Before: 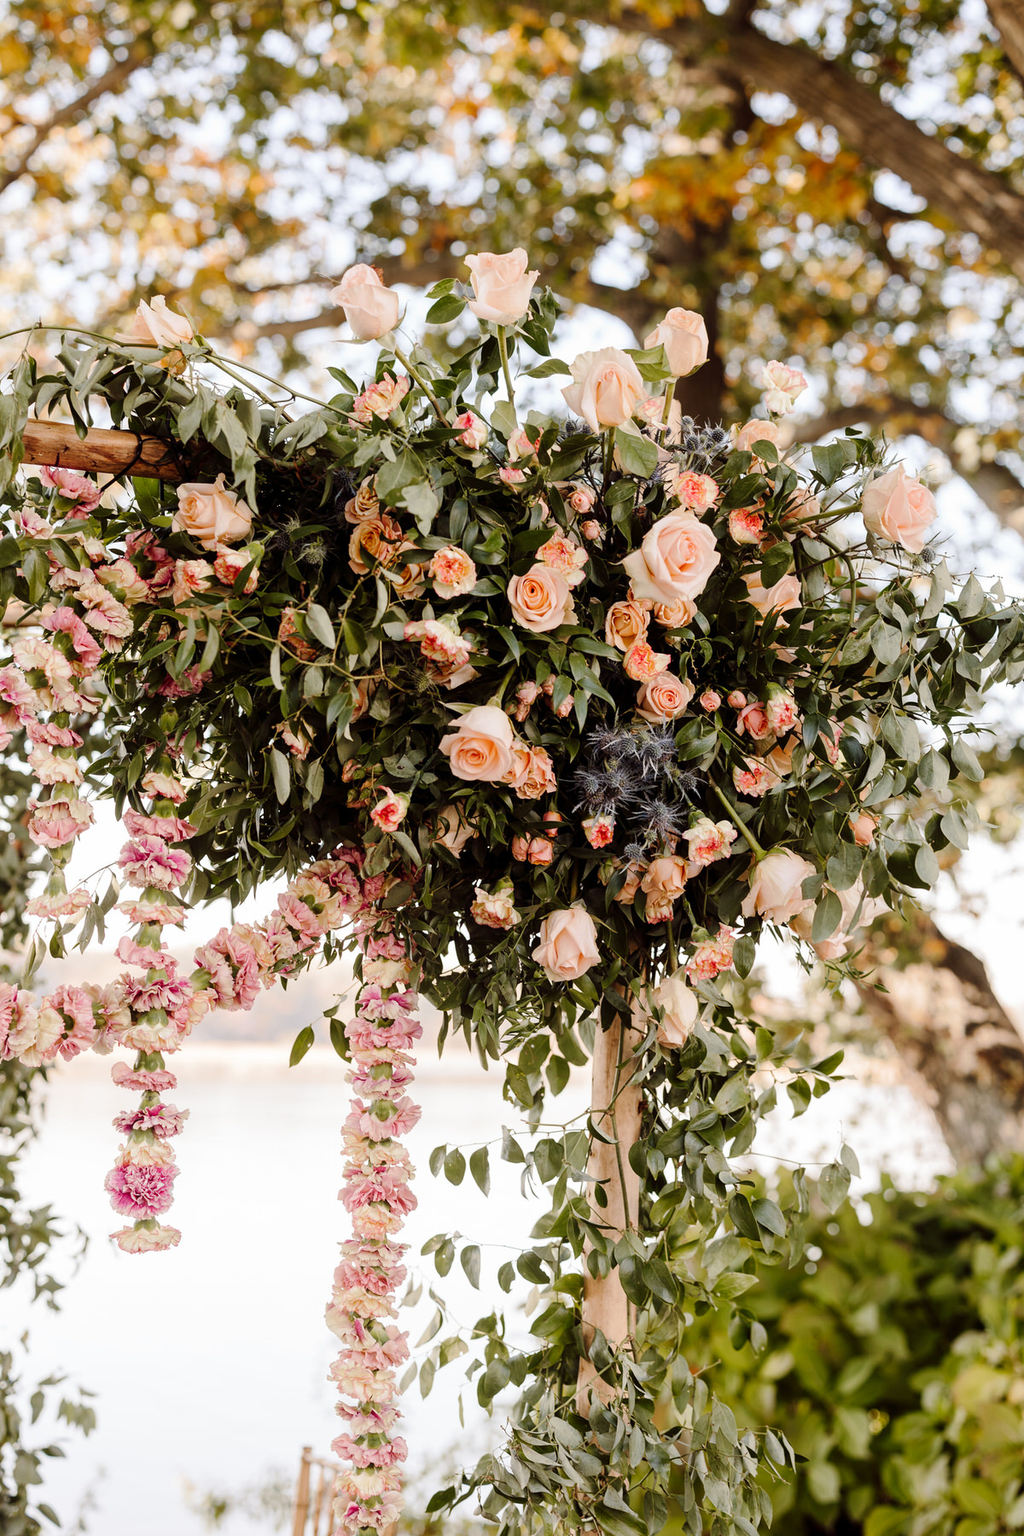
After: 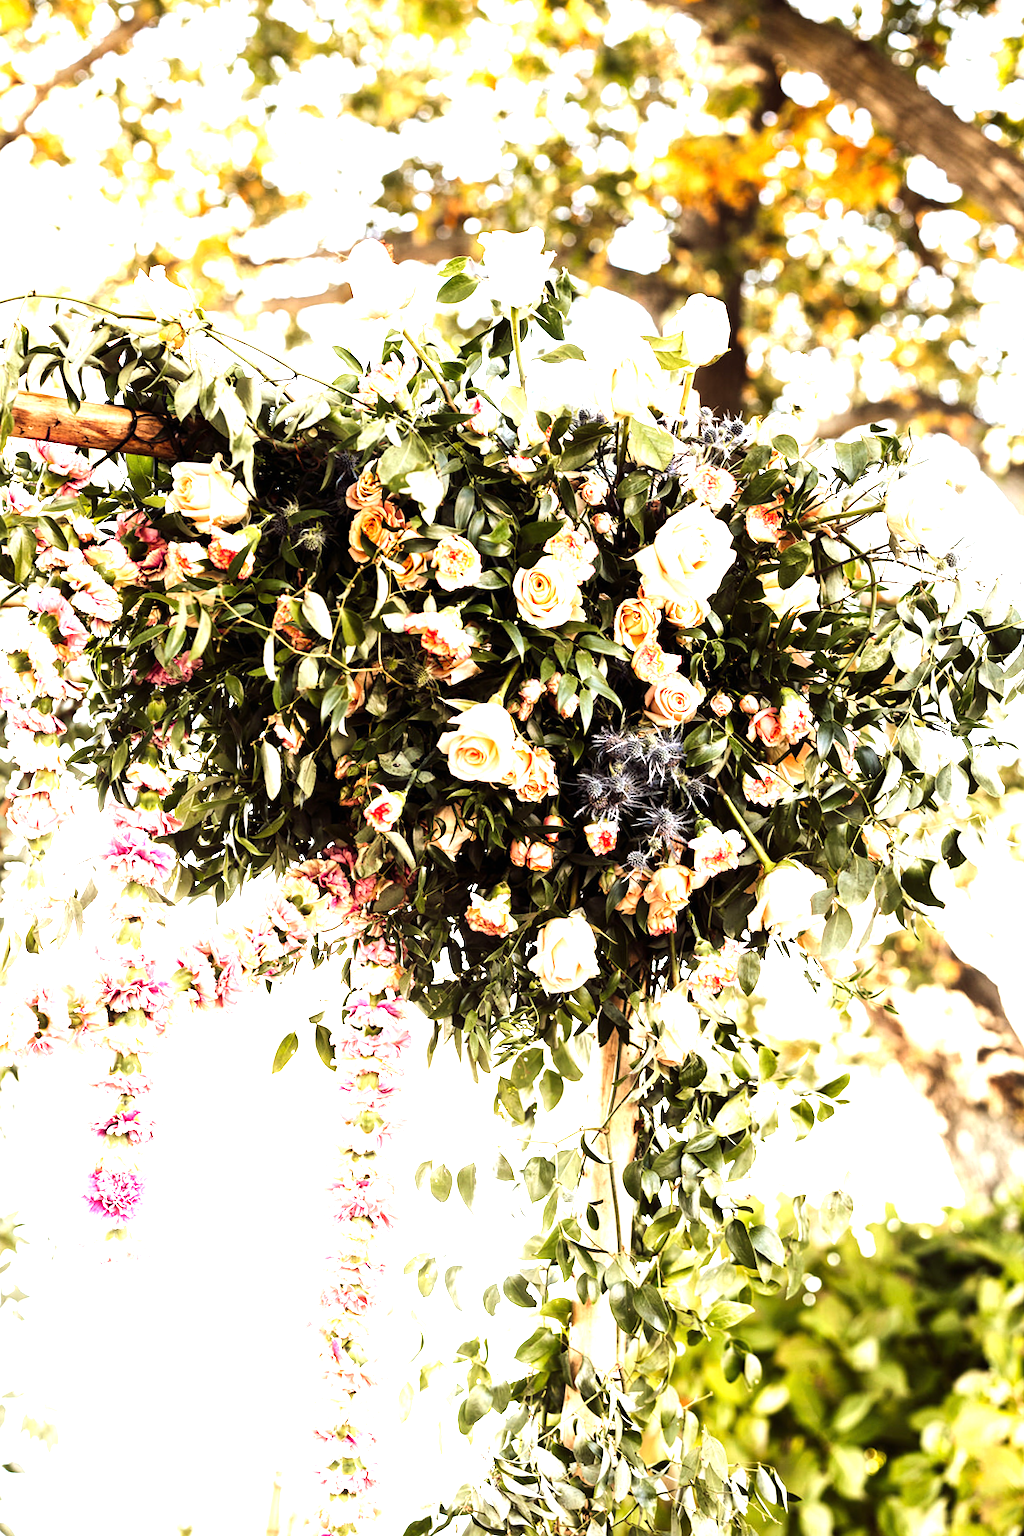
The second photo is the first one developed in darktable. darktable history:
exposure: black level correction 0, exposure 1.102 EV, compensate highlight preservation false
crop and rotate: angle -1.64°
tone equalizer: -8 EV -0.787 EV, -7 EV -0.697 EV, -6 EV -0.58 EV, -5 EV -0.368 EV, -3 EV 0.369 EV, -2 EV 0.6 EV, -1 EV 0.68 EV, +0 EV 0.768 EV, edges refinement/feathering 500, mask exposure compensation -1.57 EV, preserve details no
